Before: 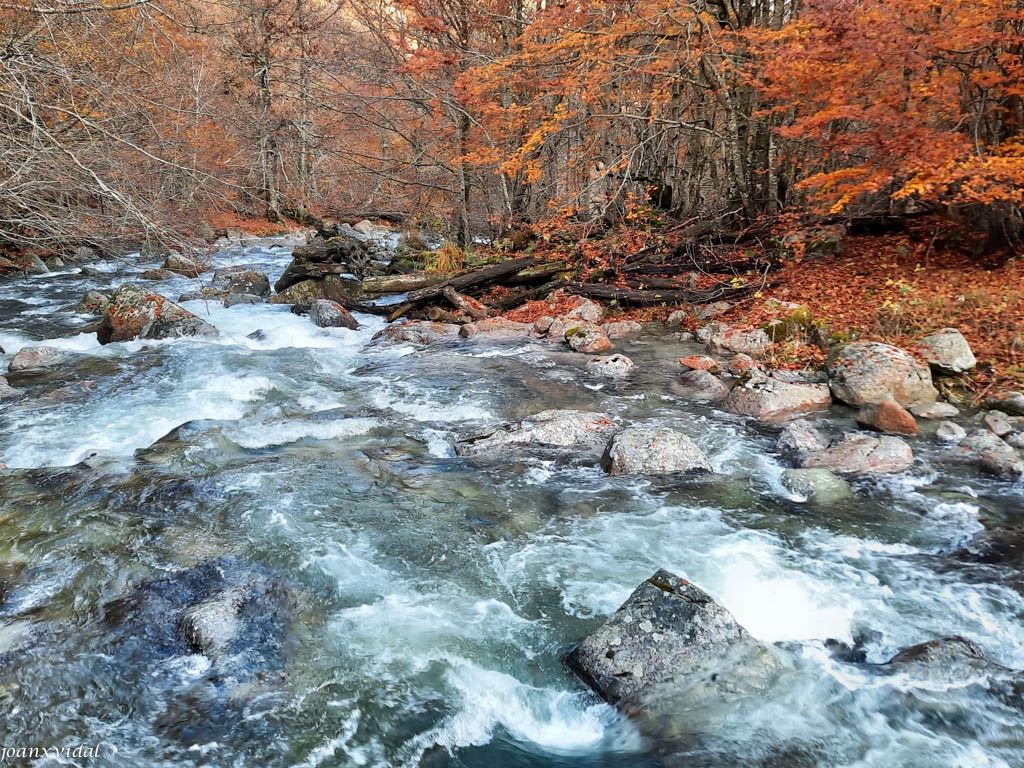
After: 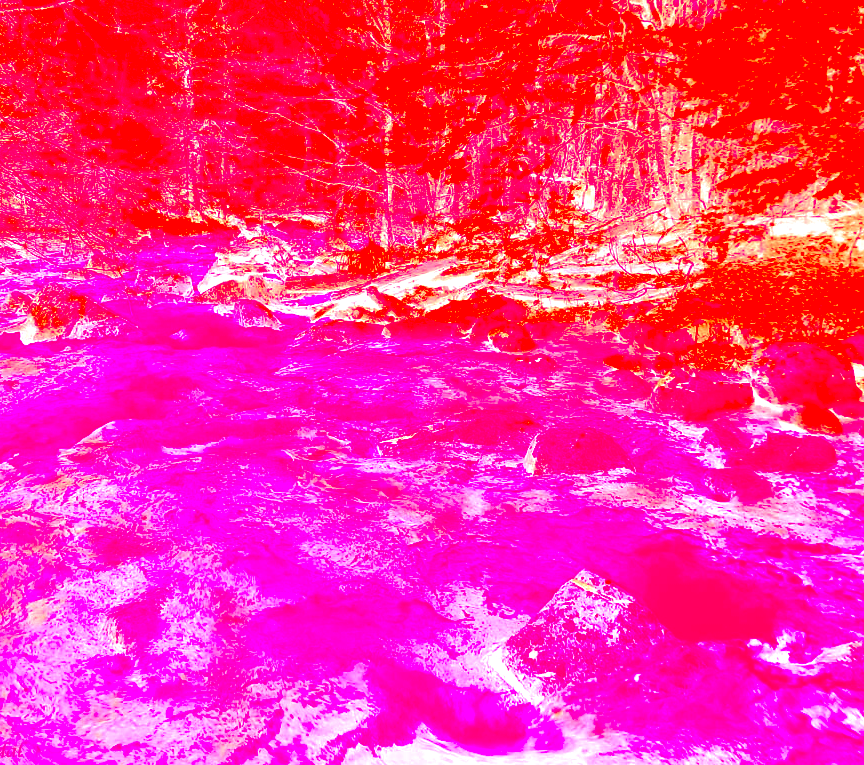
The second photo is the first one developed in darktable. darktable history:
crop: left 7.598%, right 7.873%
bloom: size 38%, threshold 95%, strength 30%
white balance: red 4.26, blue 1.802
color balance rgb: perceptual saturation grading › global saturation 25%, perceptual brilliance grading › mid-tones 10%, perceptual brilliance grading › shadows 15%, global vibrance 20%
